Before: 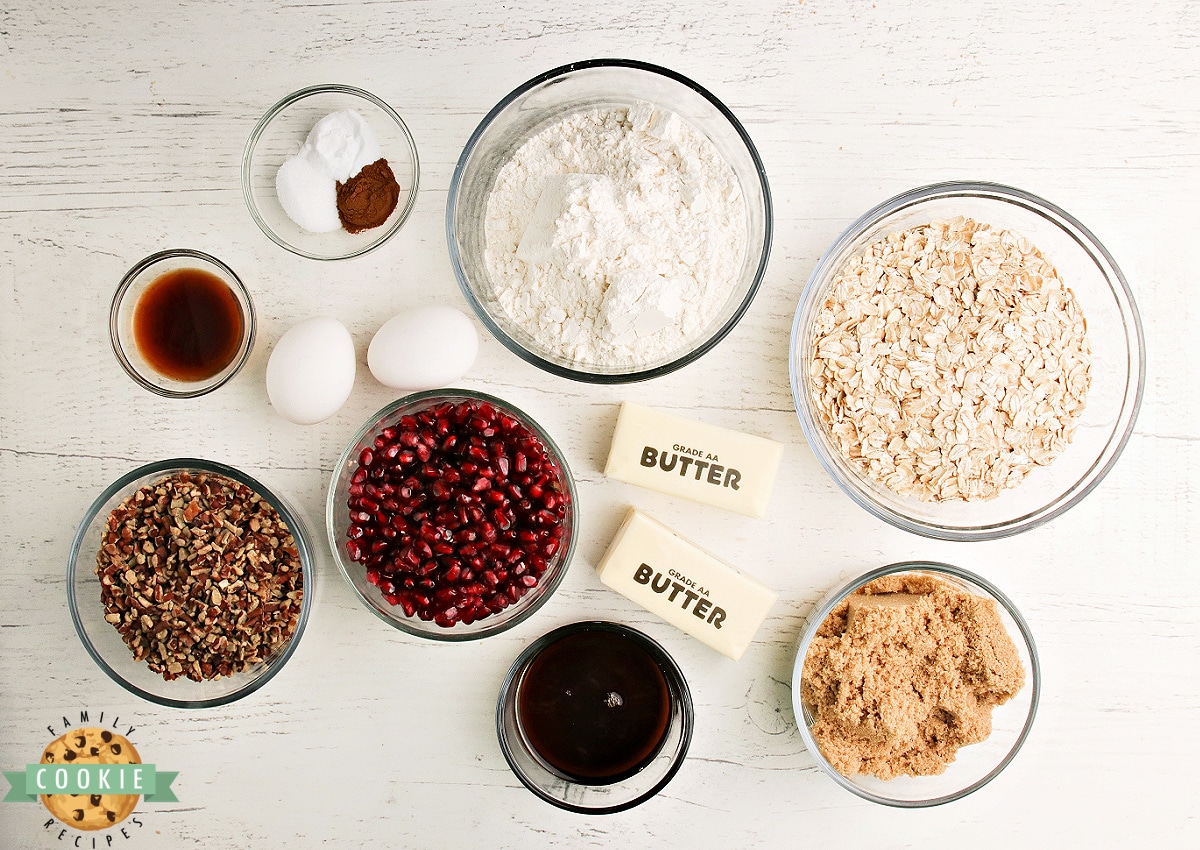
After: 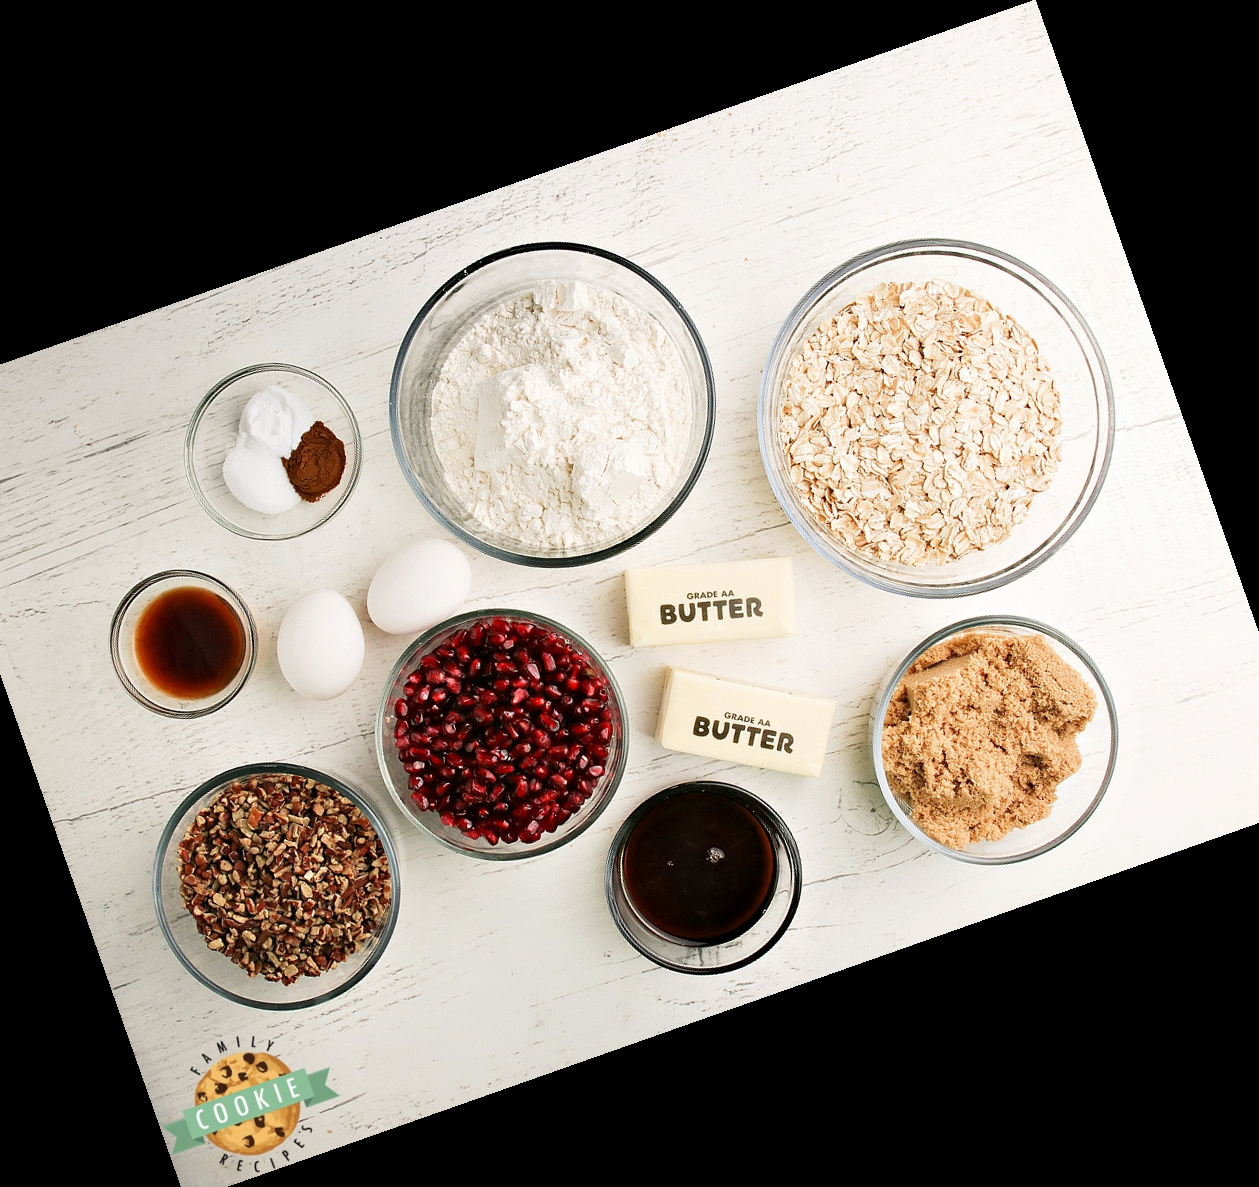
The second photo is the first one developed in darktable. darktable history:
crop and rotate: angle 19.43°, left 6.812%, right 4.125%, bottom 1.087%
